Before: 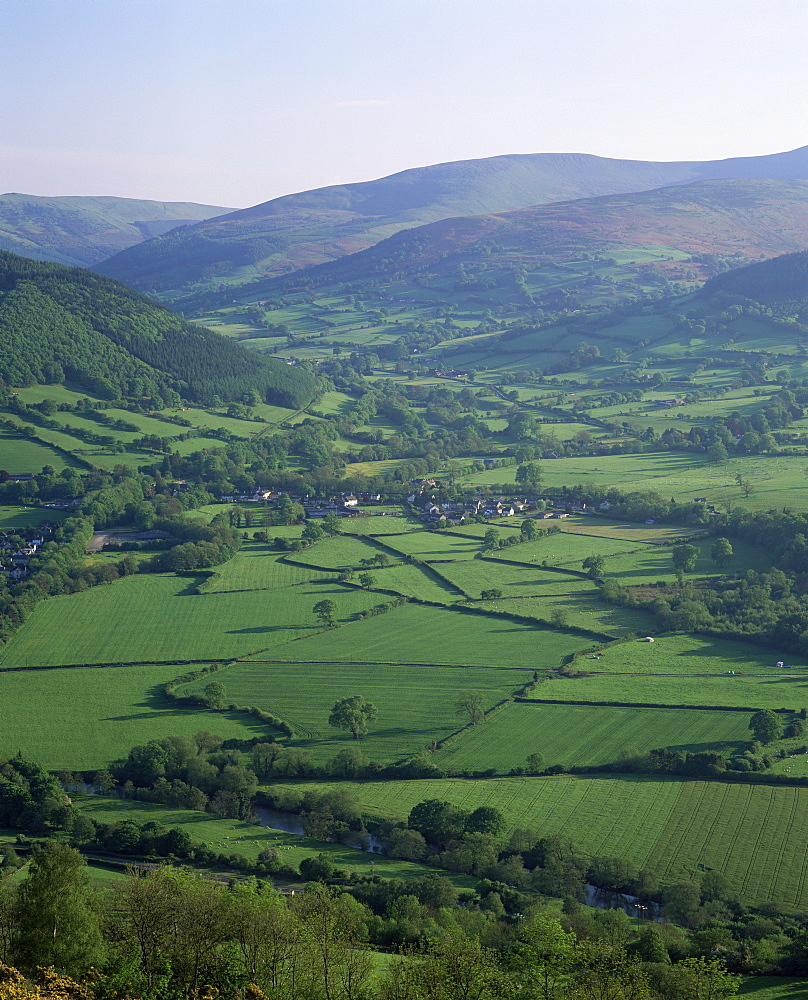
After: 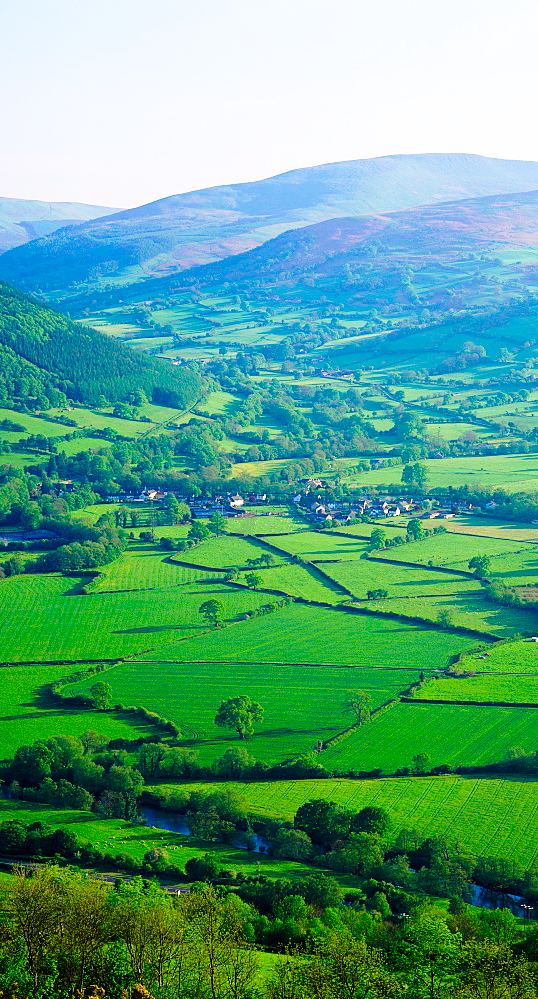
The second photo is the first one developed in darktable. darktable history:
color balance rgb: perceptual saturation grading › global saturation 40%, global vibrance 15%
crop and rotate: left 14.292%, right 19.041%
base curve: curves: ch0 [(0, 0) (0.032, 0.037) (0.105, 0.228) (0.435, 0.76) (0.856, 0.983) (1, 1)], preserve colors none
